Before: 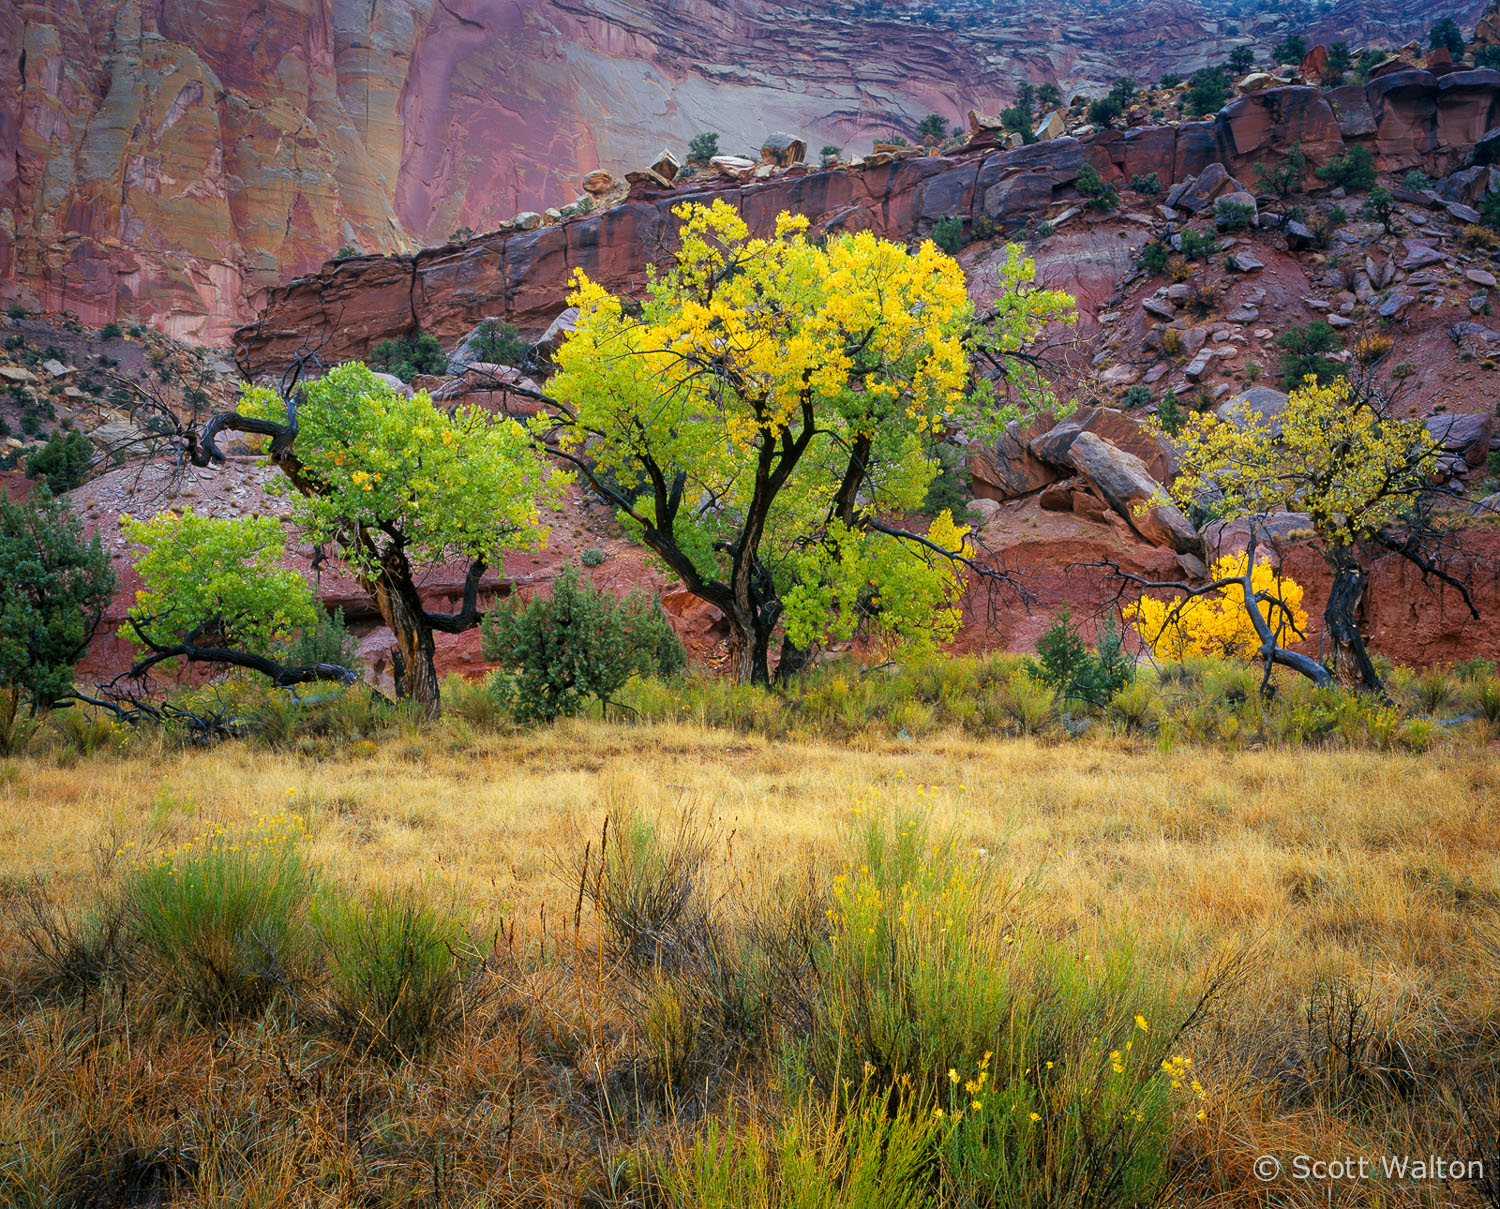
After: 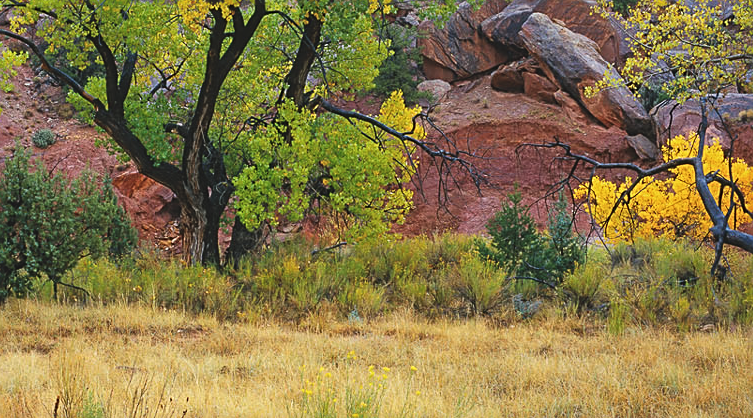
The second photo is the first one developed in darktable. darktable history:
sharpen: radius 1.967
exposure: black level correction -0.014, exposure -0.193 EV, compensate highlight preservation false
crop: left 36.607%, top 34.735%, right 13.146%, bottom 30.611%
